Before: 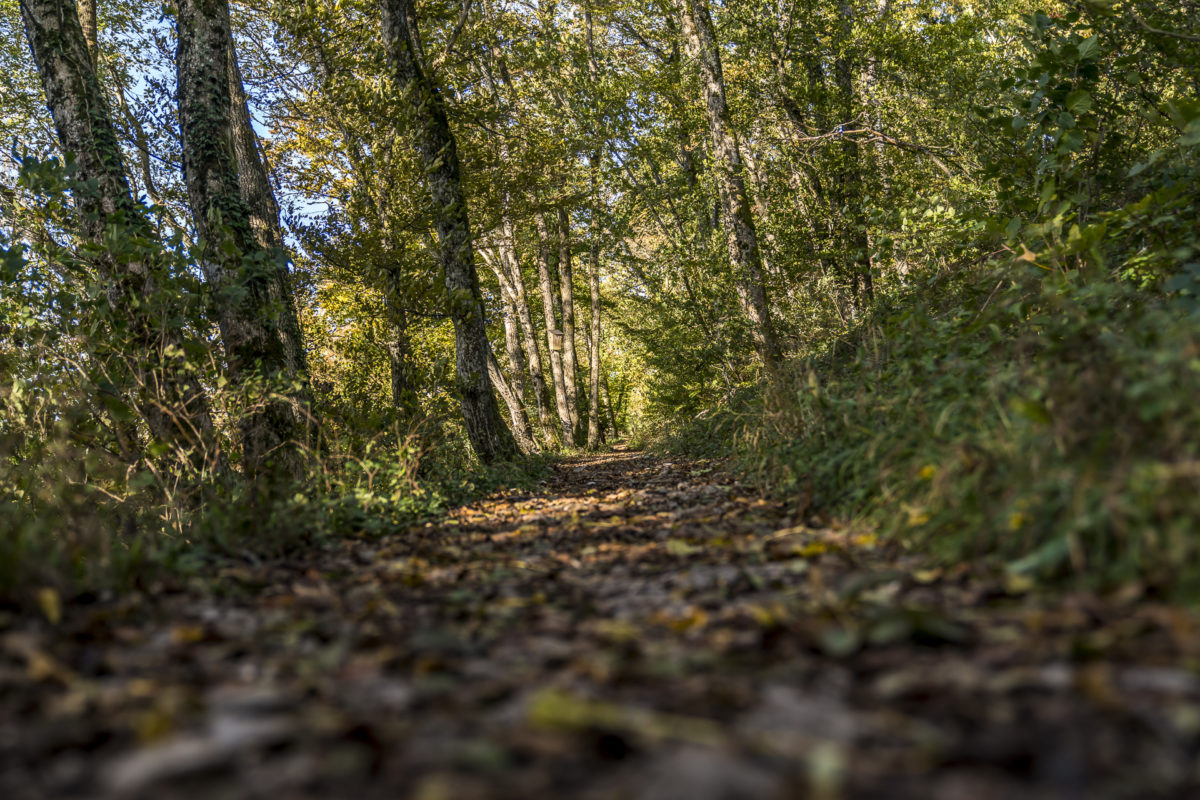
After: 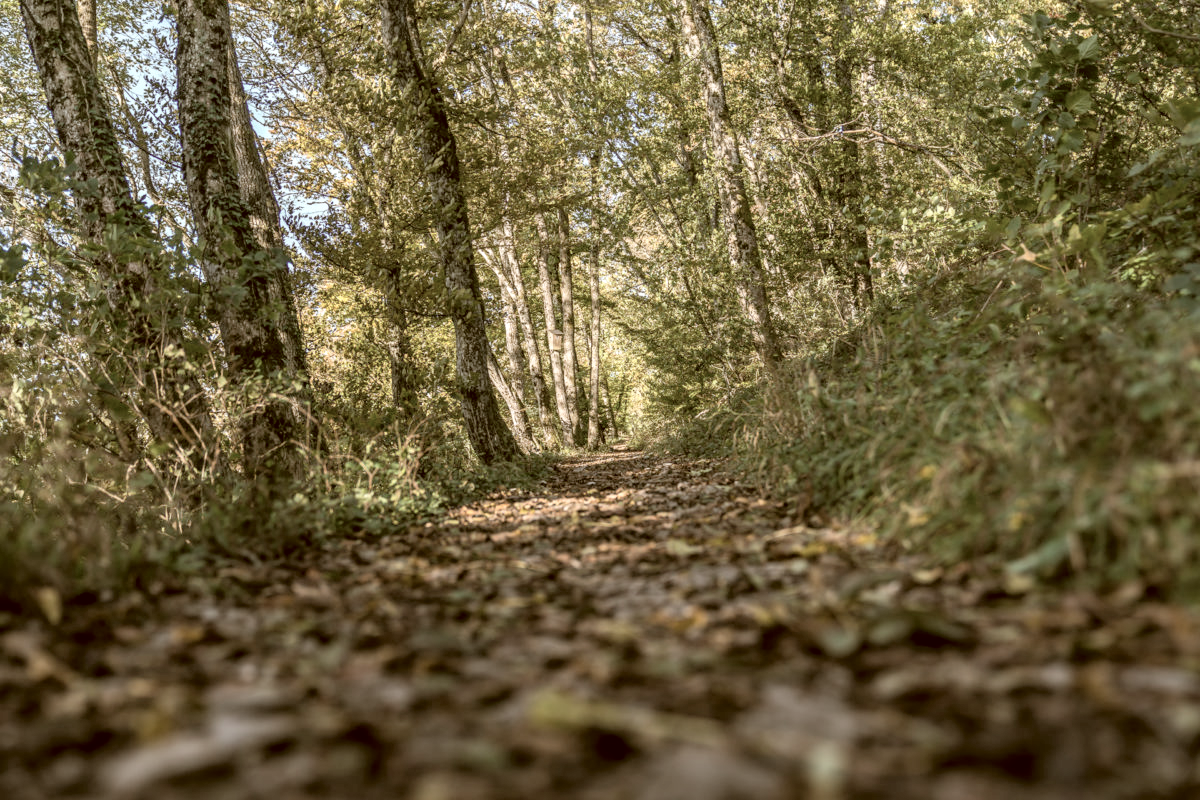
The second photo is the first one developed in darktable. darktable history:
contrast brightness saturation: brightness 0.183, saturation -0.494
color correction: highlights a* -0.499, highlights b* 0.154, shadows a* 4.38, shadows b* 20.43
exposure: exposure 0.217 EV, compensate highlight preservation false
